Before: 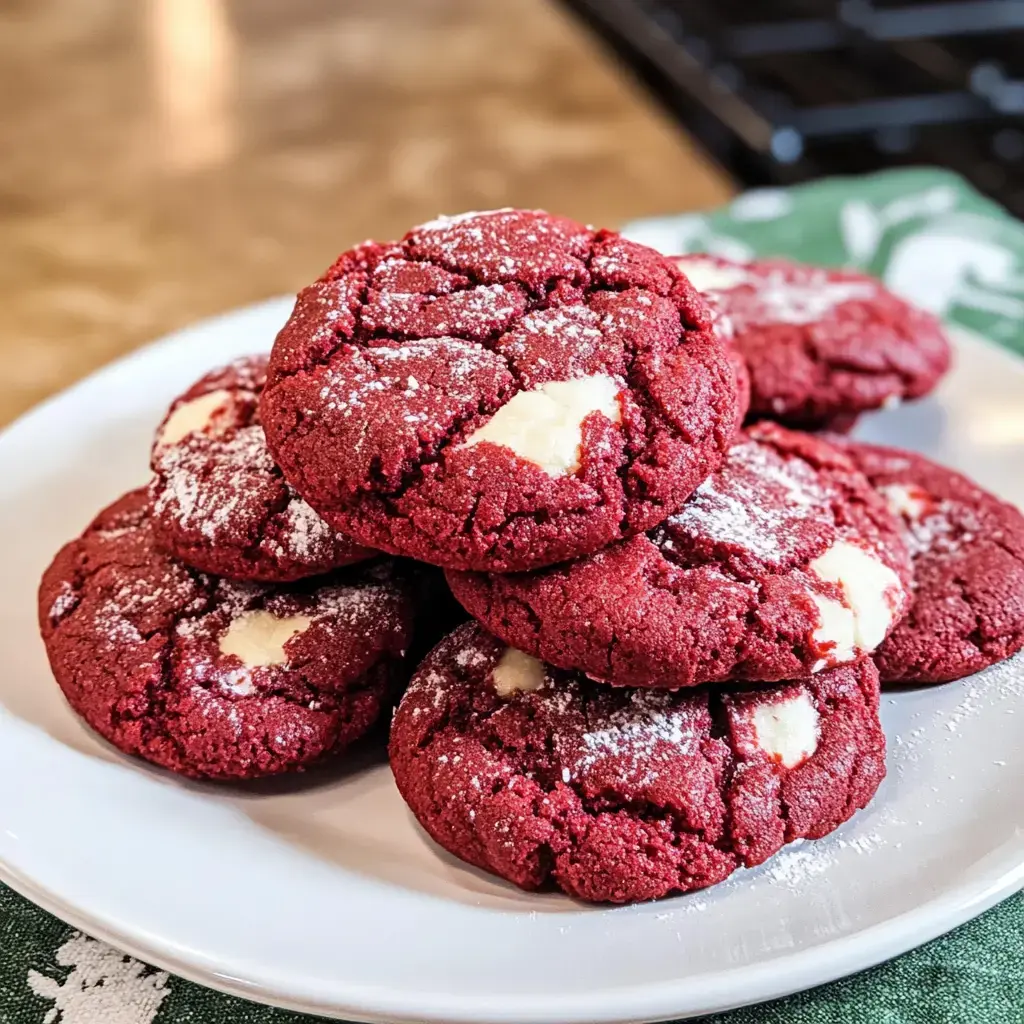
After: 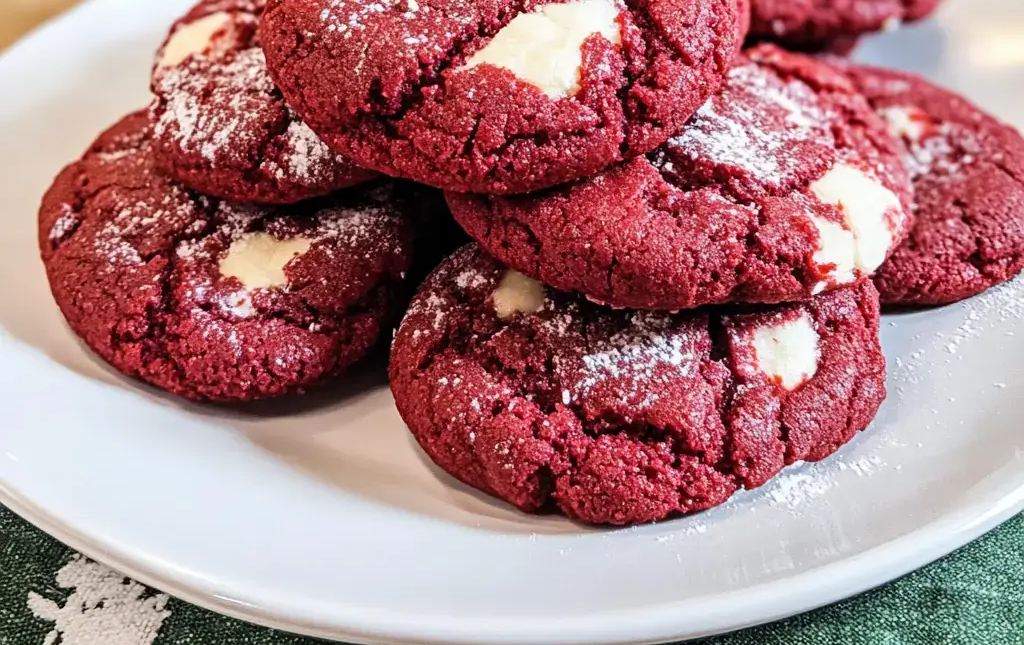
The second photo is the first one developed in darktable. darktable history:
crop and rotate: top 36.952%
